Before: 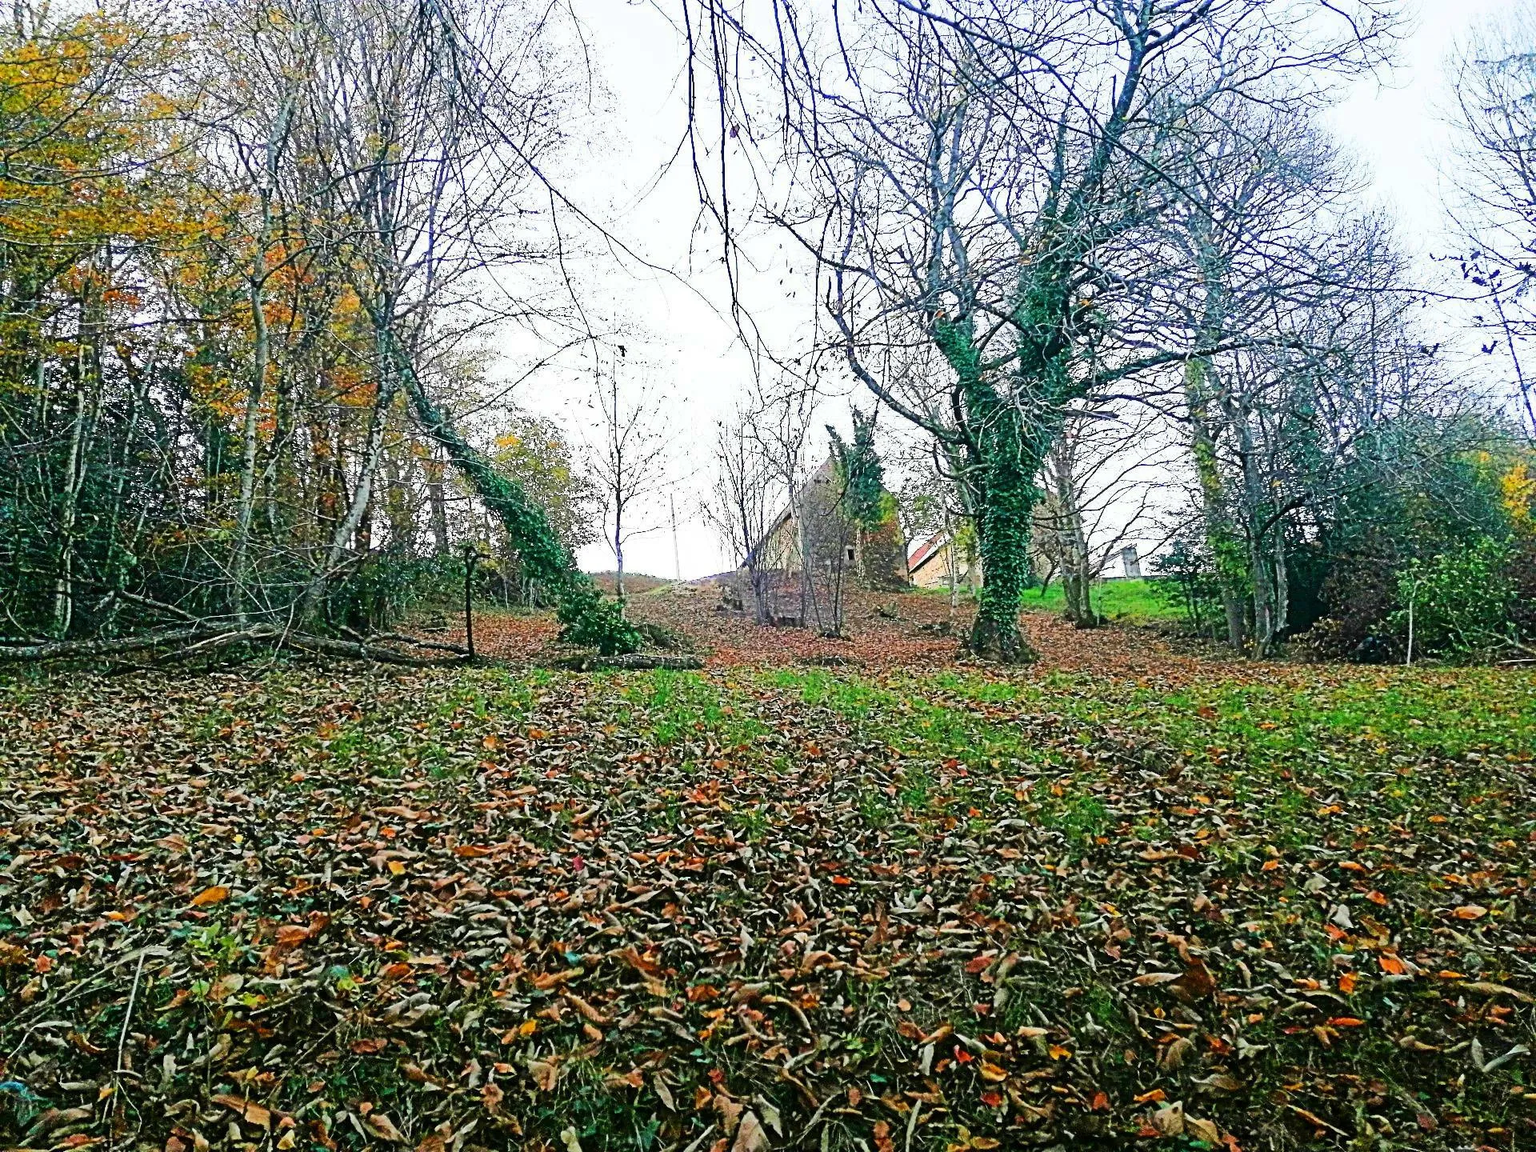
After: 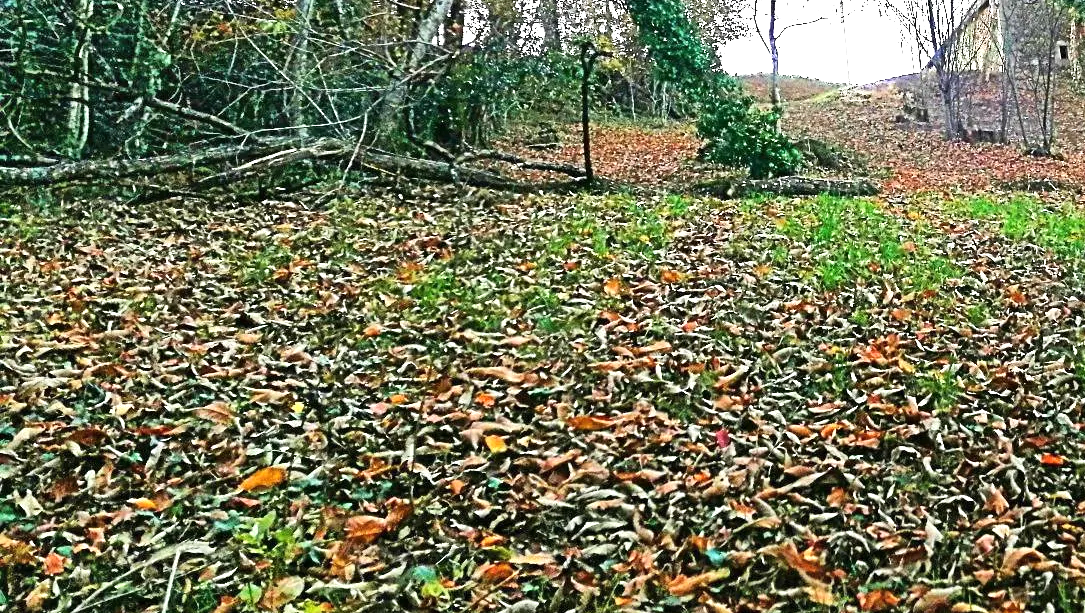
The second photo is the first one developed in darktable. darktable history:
exposure: exposure 0.61 EV, compensate highlight preservation false
crop: top 44.565%, right 43.483%, bottom 12.834%
shadows and highlights: shadows 76.38, highlights -23.76, highlights color adjustment 78.87%, soften with gaussian
